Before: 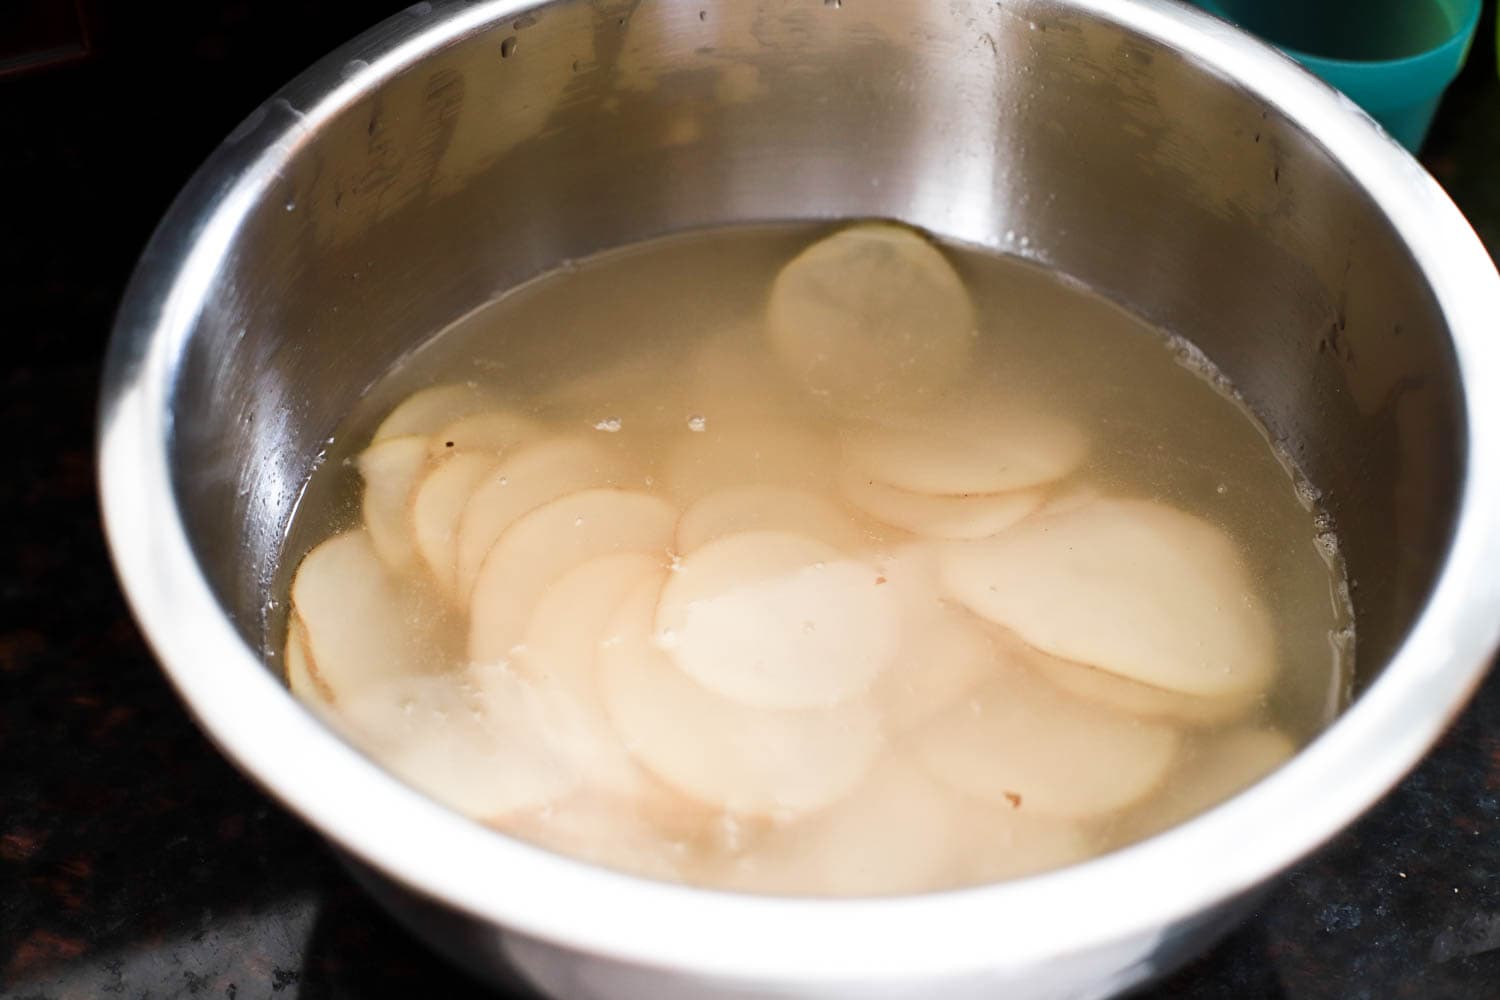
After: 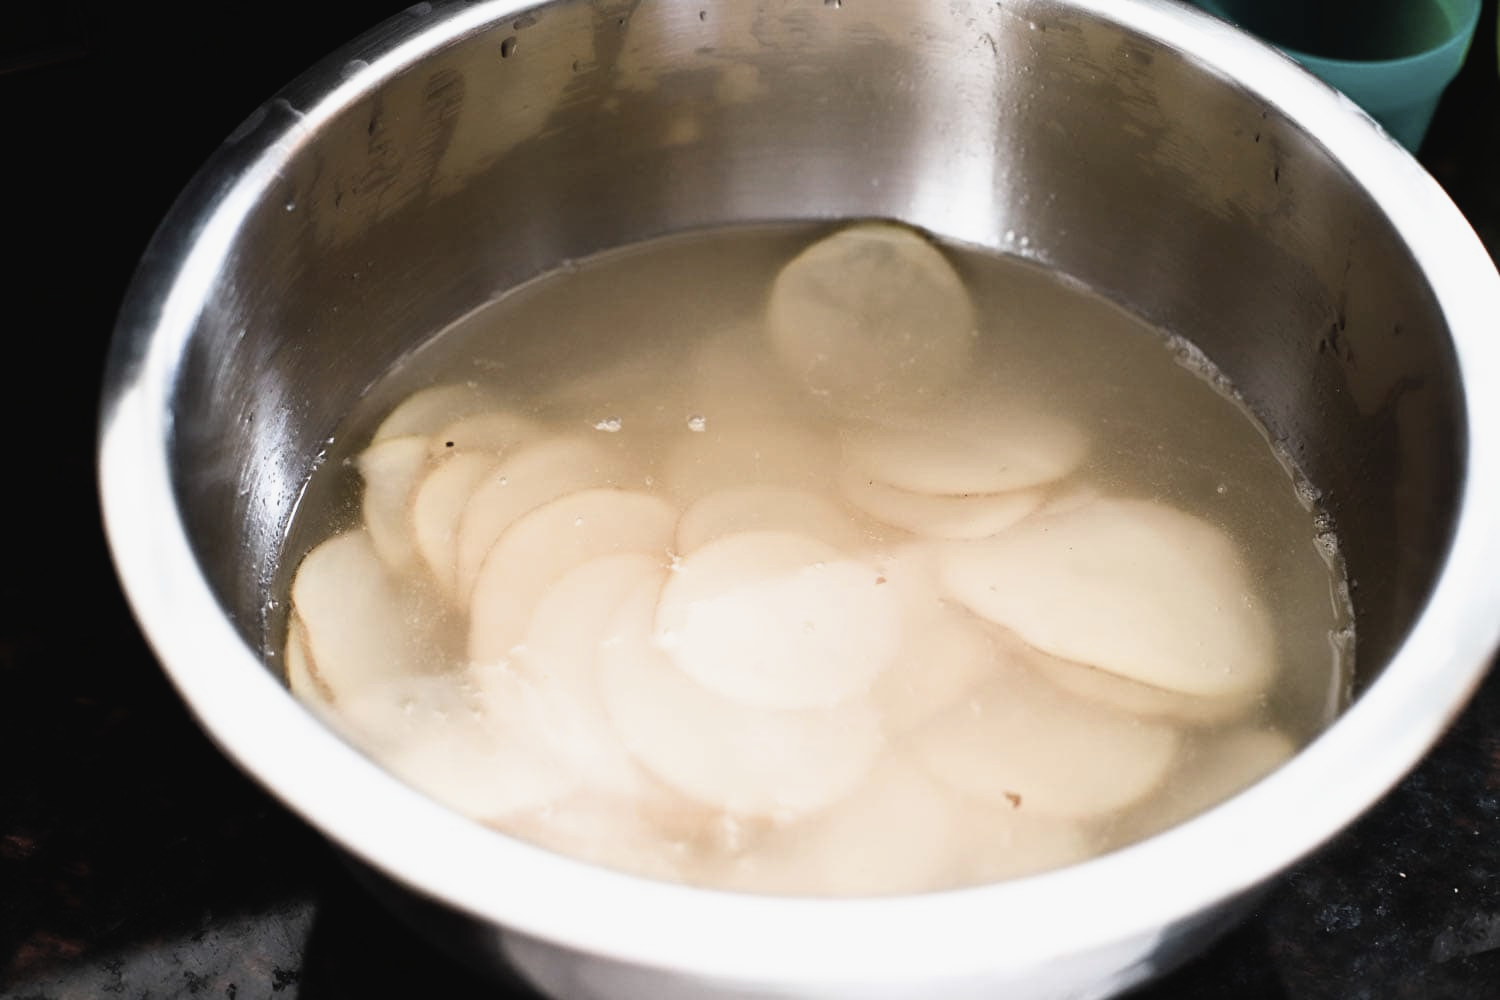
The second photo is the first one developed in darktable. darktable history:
filmic rgb: white relative exposure 2.45 EV, hardness 6.33
color balance: on, module defaults
contrast brightness saturation: contrast -0.05, saturation -0.41
color balance rgb: linear chroma grading › global chroma 6.48%, perceptual saturation grading › global saturation 12.96%, global vibrance 6.02%
